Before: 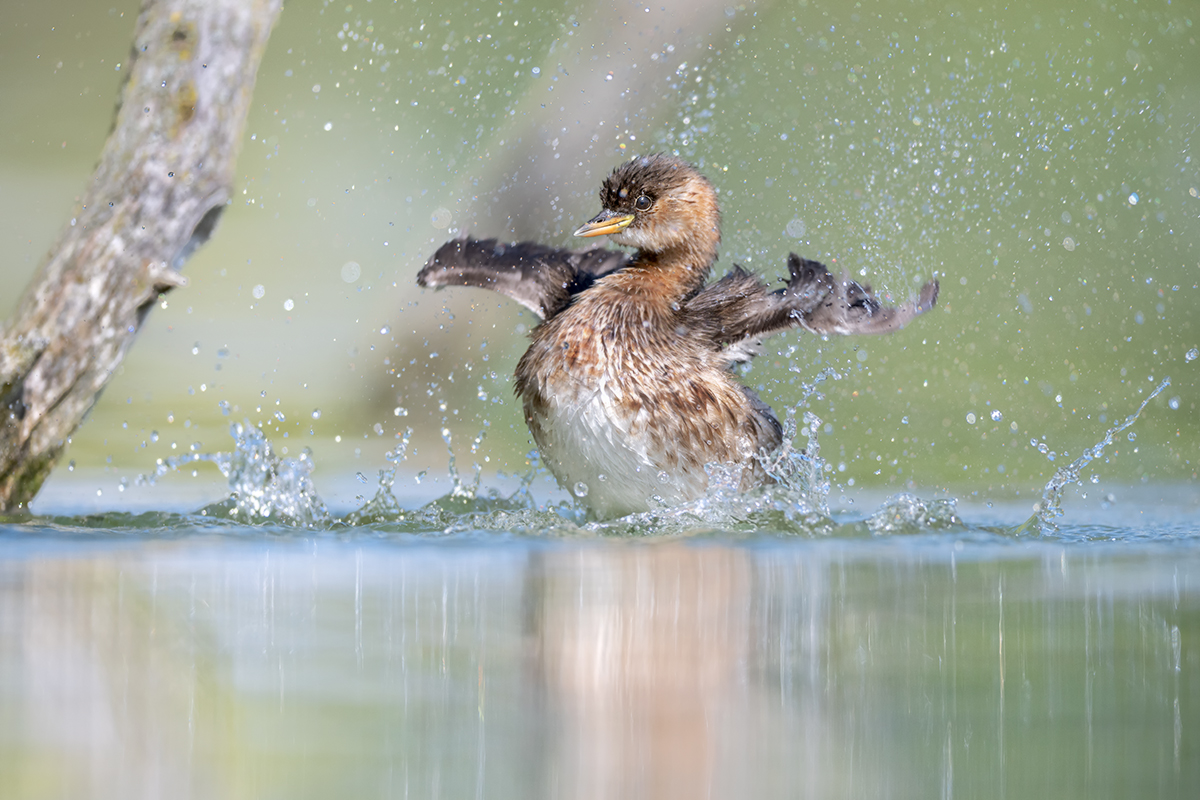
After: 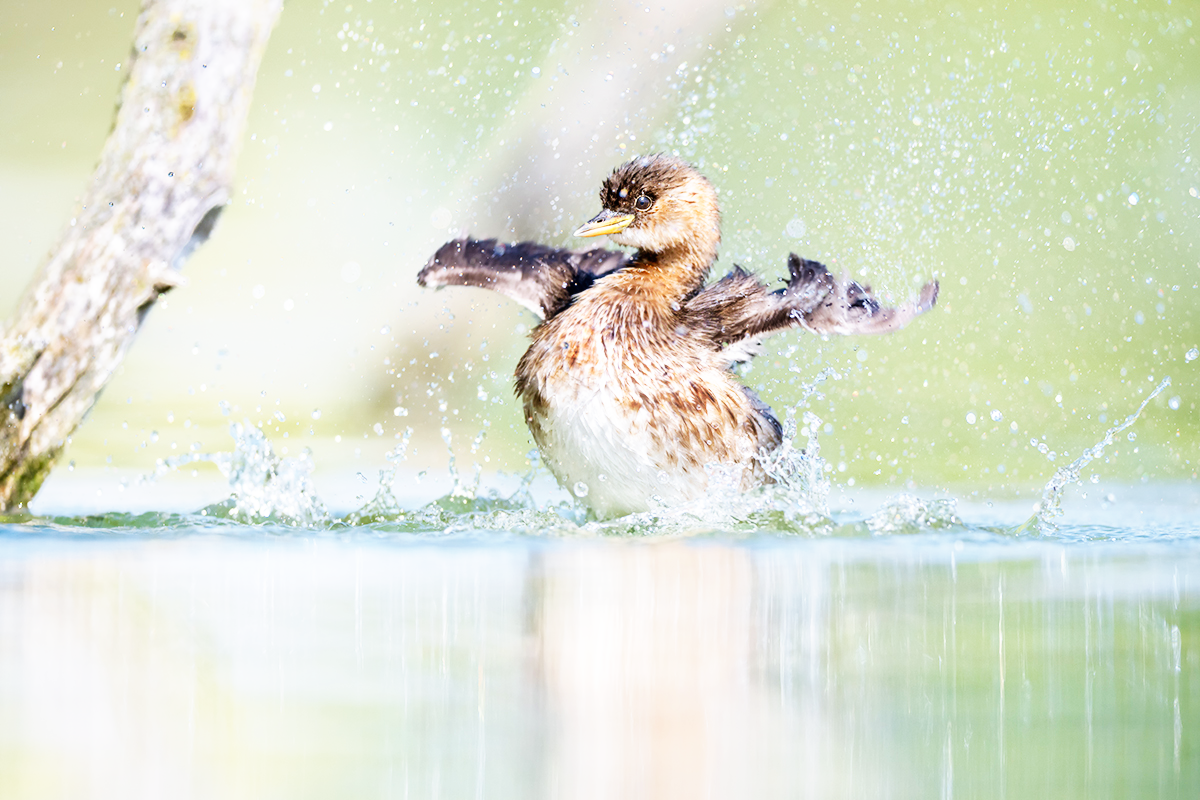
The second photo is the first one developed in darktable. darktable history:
base curve: curves: ch0 [(0, 0) (0.007, 0.004) (0.027, 0.03) (0.046, 0.07) (0.207, 0.54) (0.442, 0.872) (0.673, 0.972) (1, 1)], preserve colors none
shadows and highlights: shadows 25, highlights -25
velvia: on, module defaults
